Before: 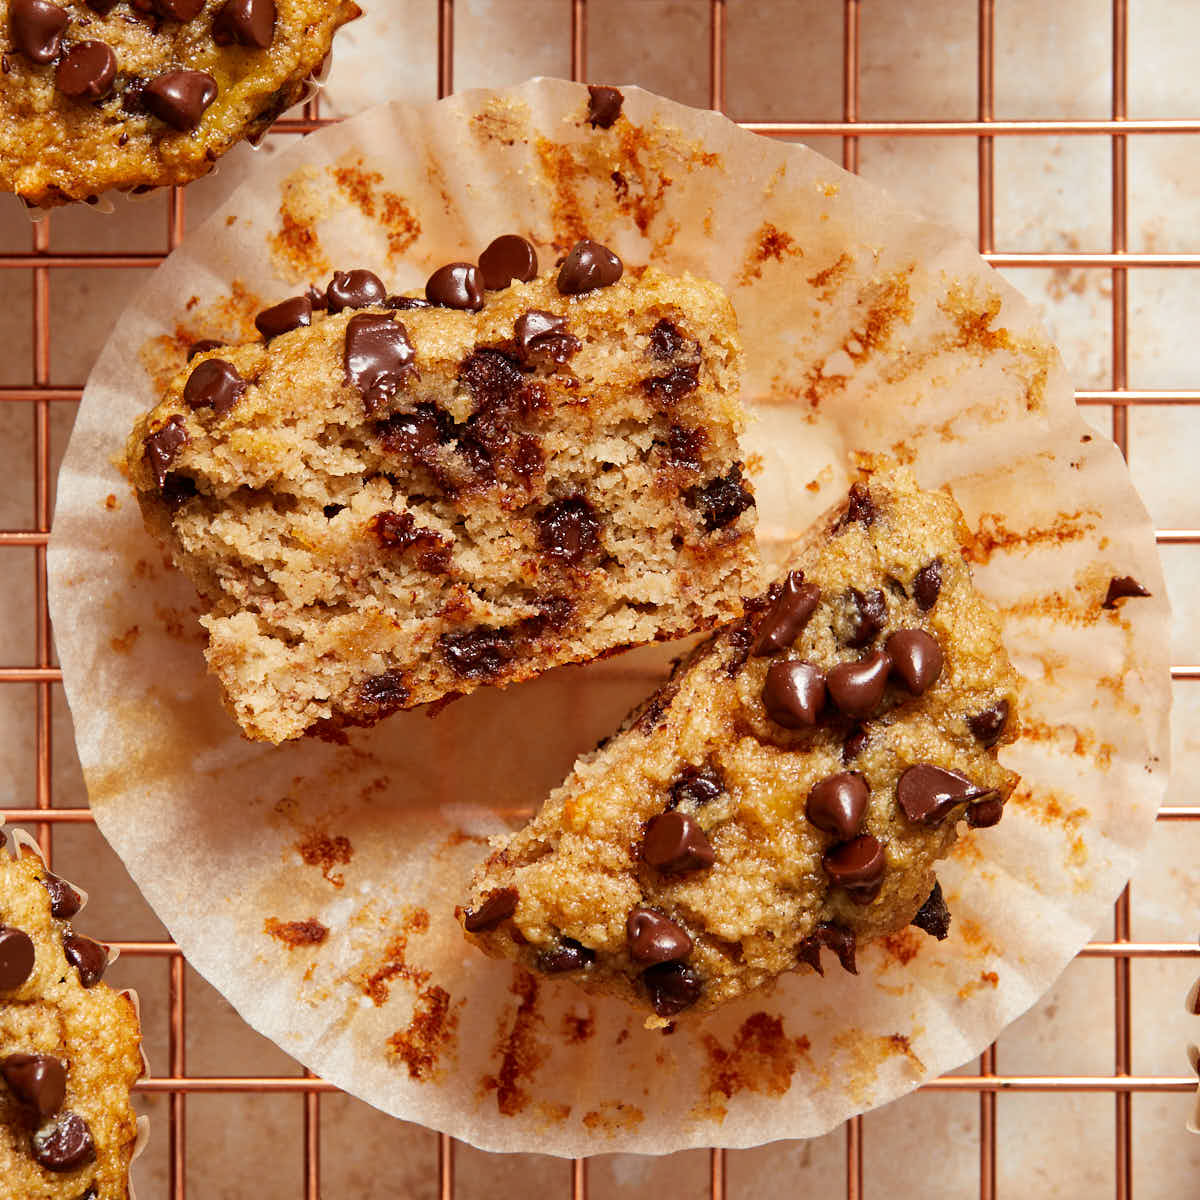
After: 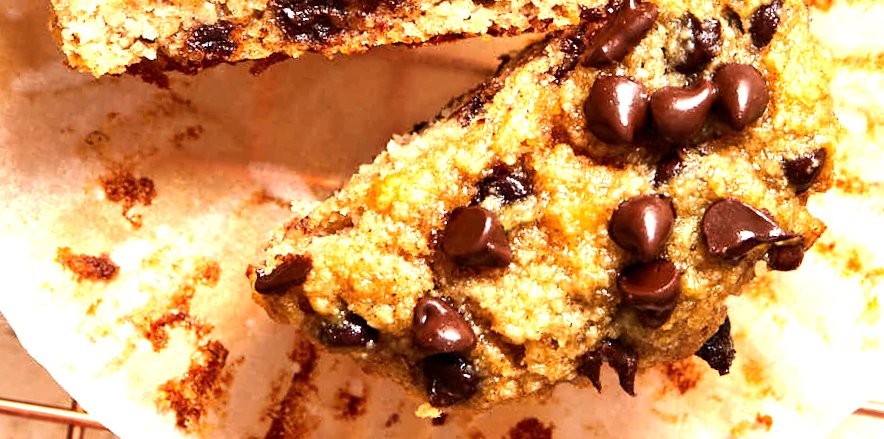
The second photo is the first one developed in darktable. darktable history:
white balance: emerald 1
rotate and perspective: rotation 9.12°, automatic cropping off
crop: left 18.091%, top 51.13%, right 17.525%, bottom 16.85%
tone equalizer "contrast tone curve: medium": -8 EV -0.75 EV, -7 EV -0.7 EV, -6 EV -0.6 EV, -5 EV -0.4 EV, -3 EV 0.4 EV, -2 EV 0.6 EV, -1 EV 0.7 EV, +0 EV 0.75 EV, edges refinement/feathering 500, mask exposure compensation -1.57 EV, preserve details no
exposure: exposure 0.566 EV
